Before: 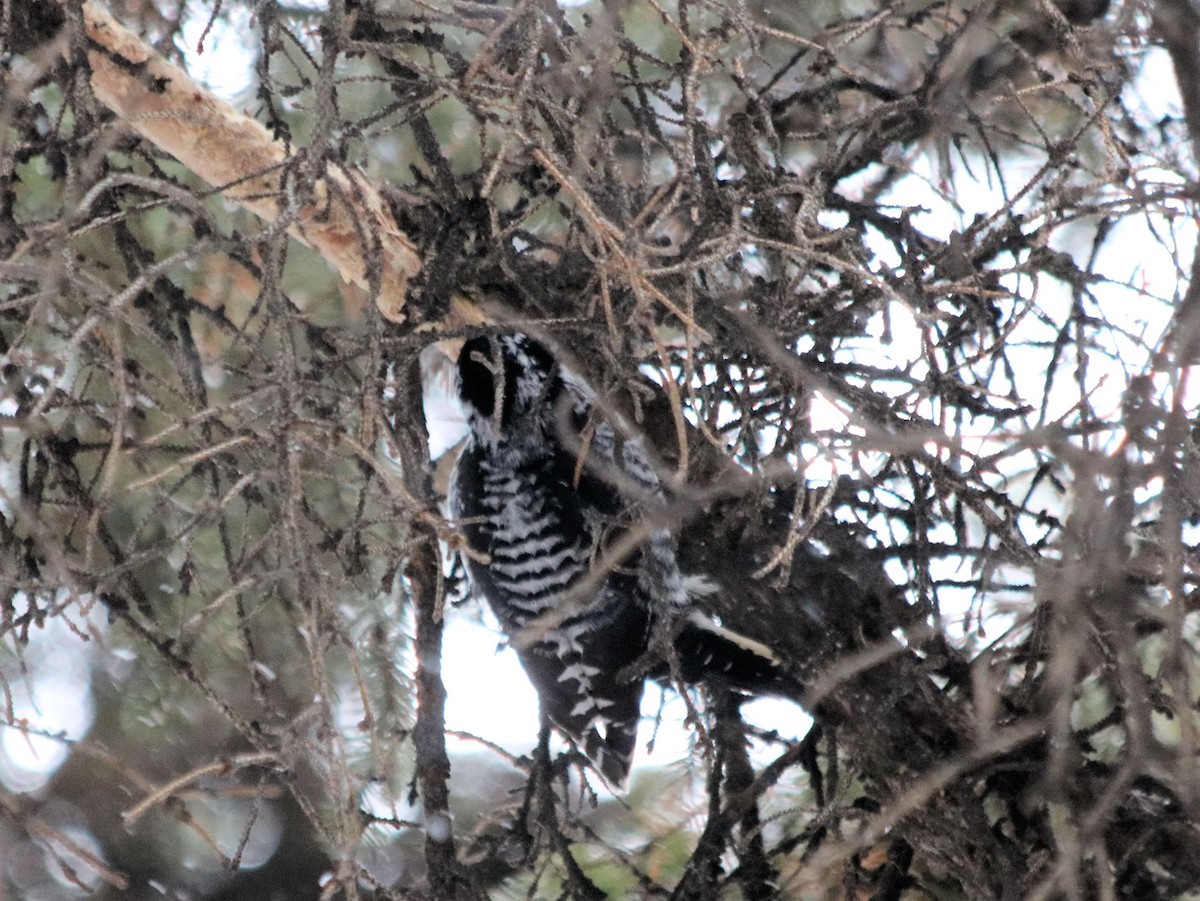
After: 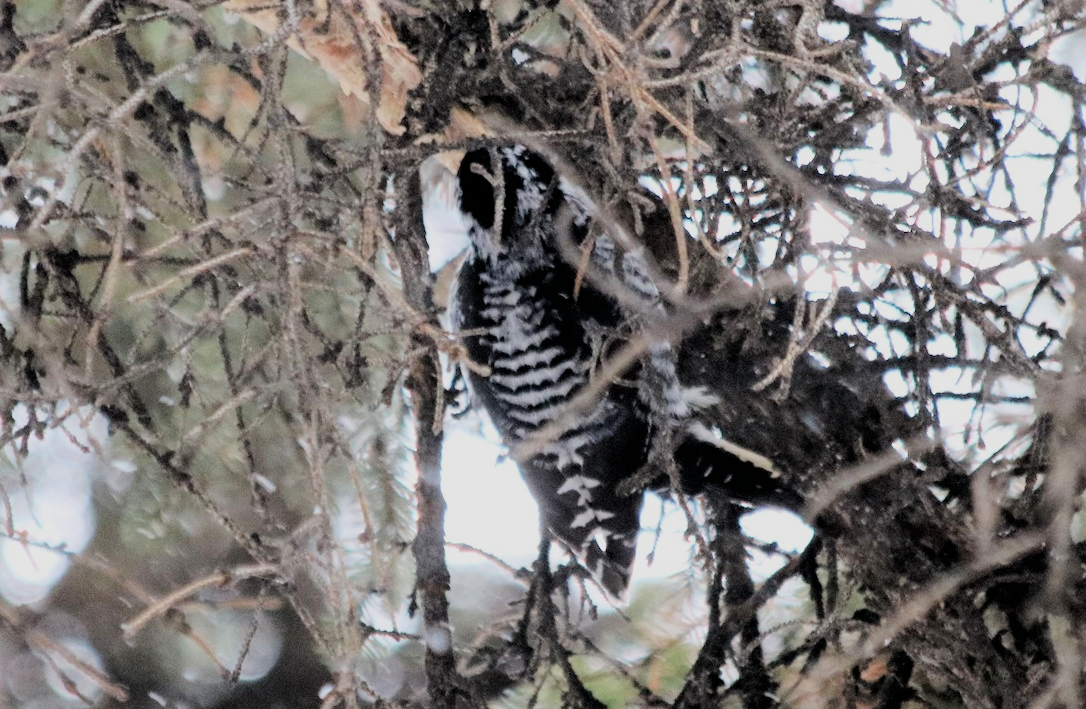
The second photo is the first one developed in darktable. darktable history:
filmic rgb: black relative exposure -7.65 EV, white relative exposure 4.56 EV, hardness 3.61
crop: top 20.916%, right 9.437%, bottom 0.316%
exposure: black level correction 0.001, exposure 0.5 EV, compensate exposure bias true, compensate highlight preservation false
